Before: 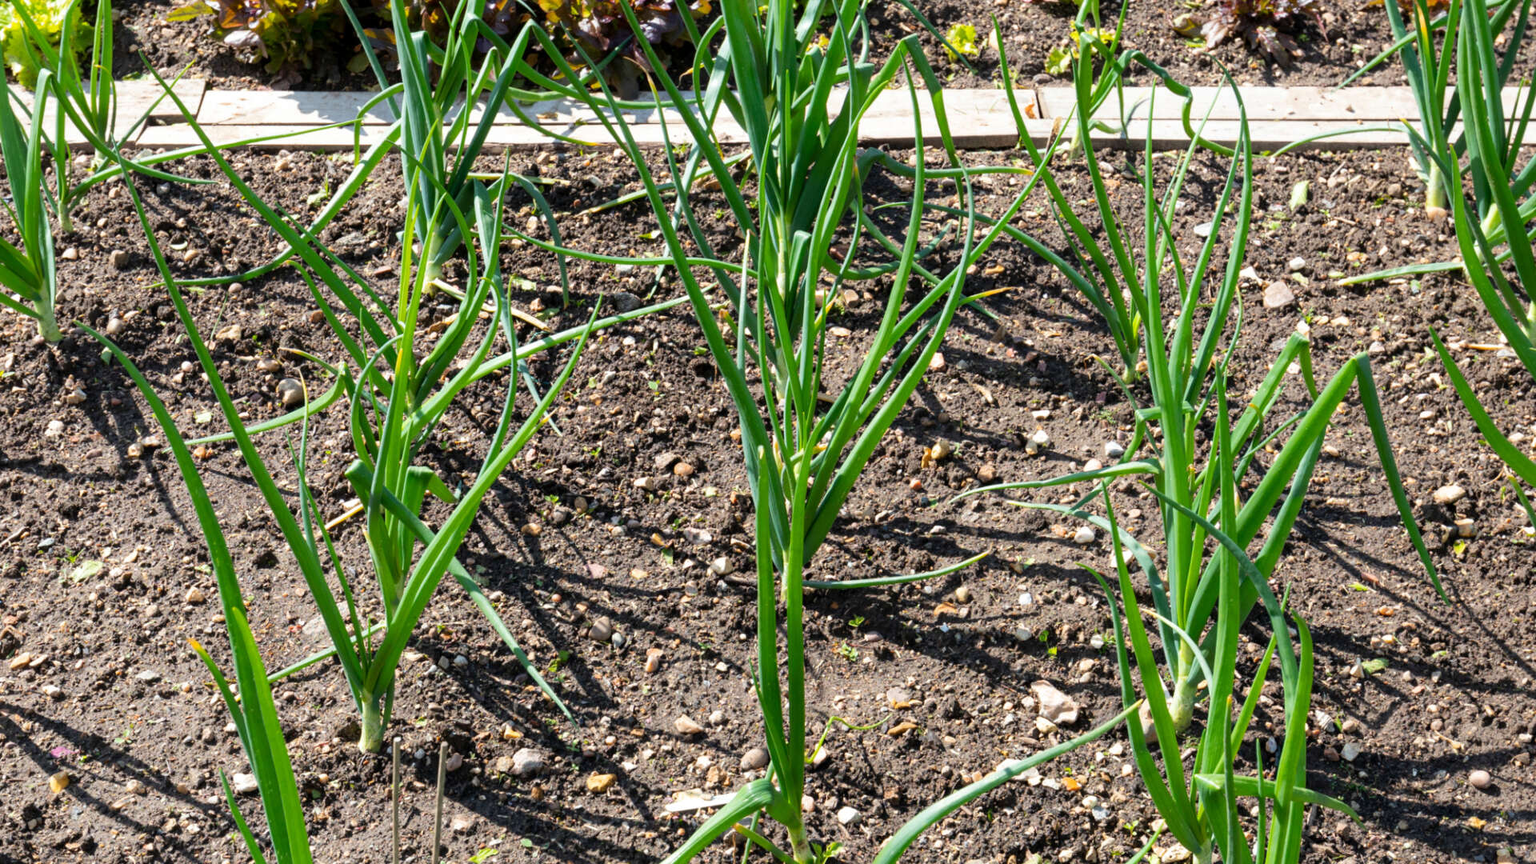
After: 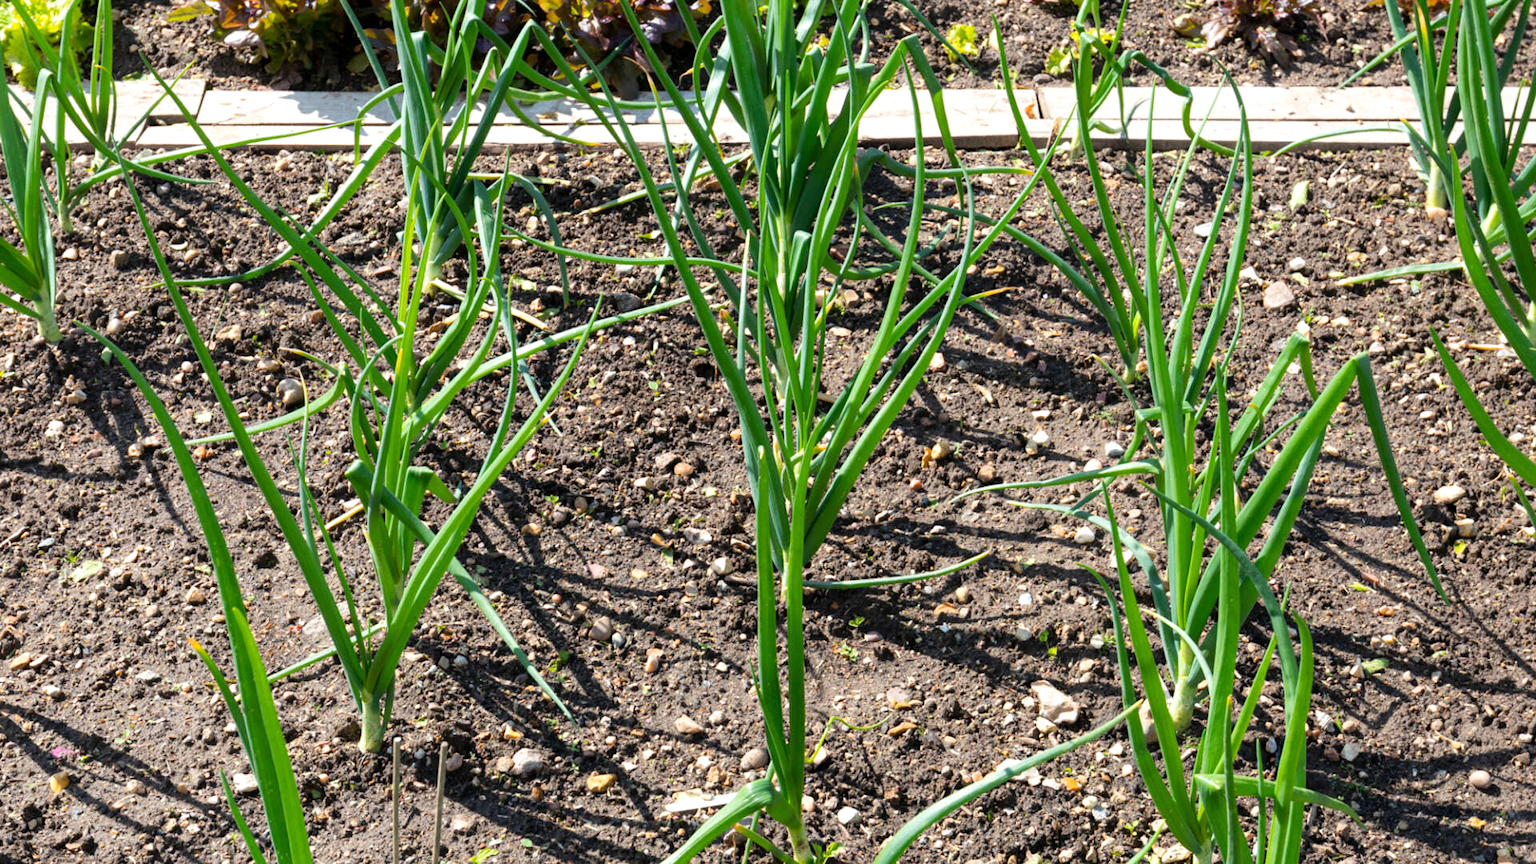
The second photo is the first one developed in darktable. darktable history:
white balance: emerald 1
exposure: exposure 0.131 EV, compensate highlight preservation false
